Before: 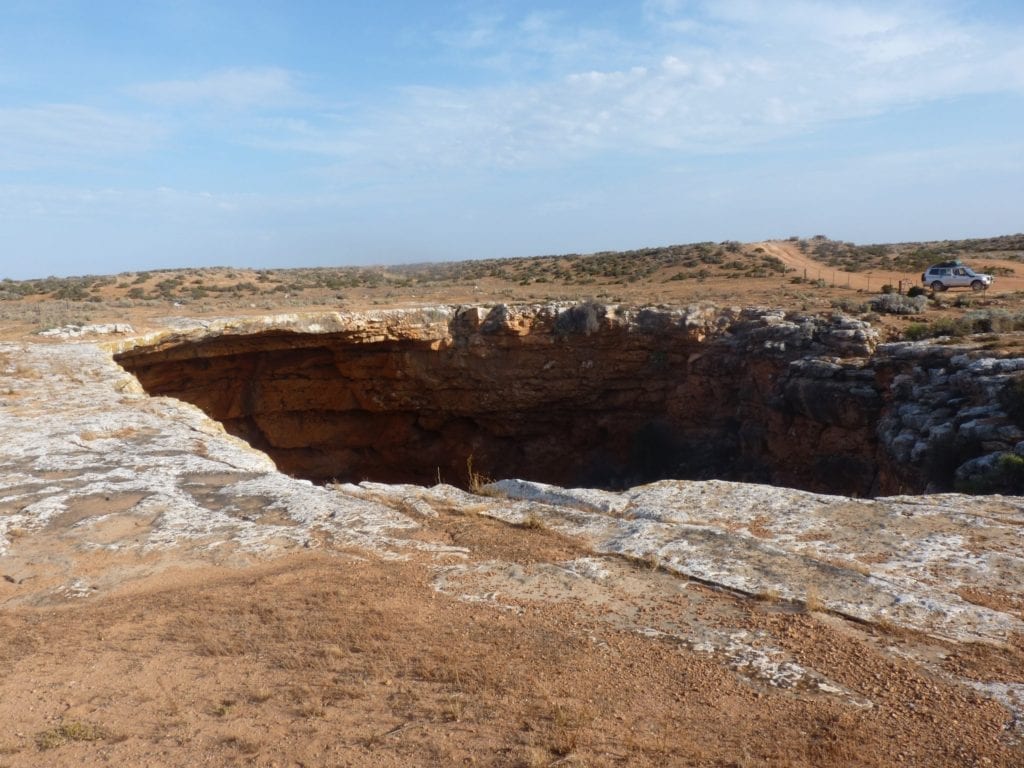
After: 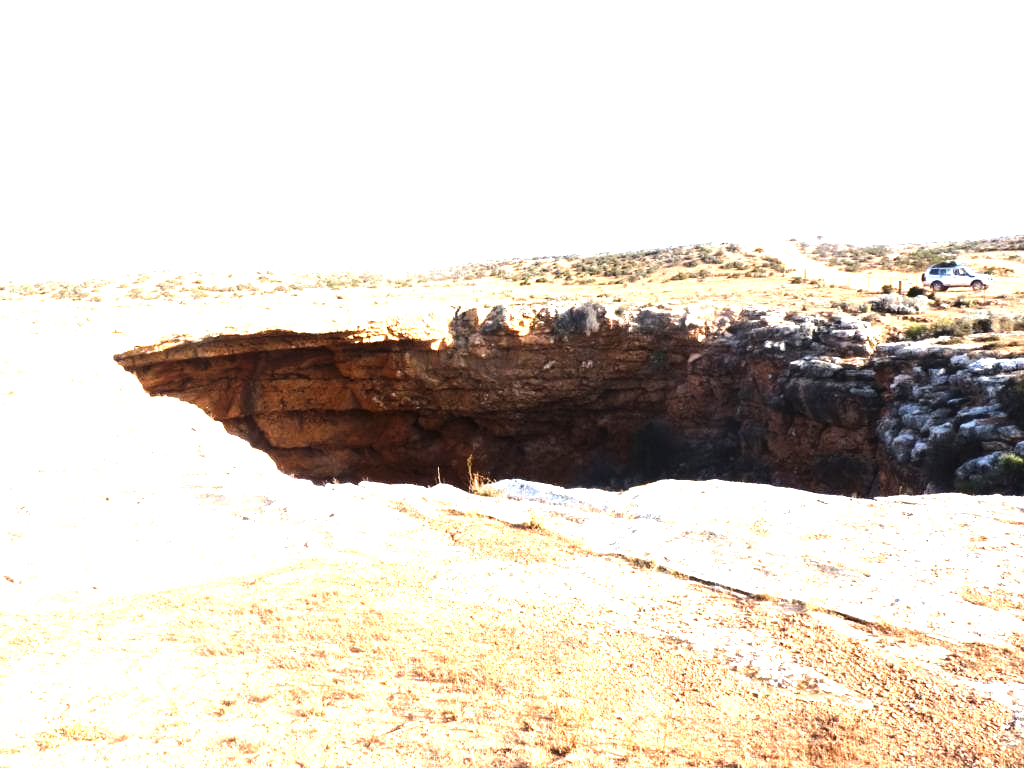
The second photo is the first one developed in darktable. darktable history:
exposure: black level correction 0, exposure 1.756 EV, compensate exposure bias true, compensate highlight preservation false
tone equalizer: -8 EV -1.05 EV, -7 EV -1.05 EV, -6 EV -0.9 EV, -5 EV -0.603 EV, -3 EV 0.574 EV, -2 EV 0.855 EV, -1 EV 1 EV, +0 EV 1.08 EV, edges refinement/feathering 500, mask exposure compensation -1.57 EV, preserve details no
